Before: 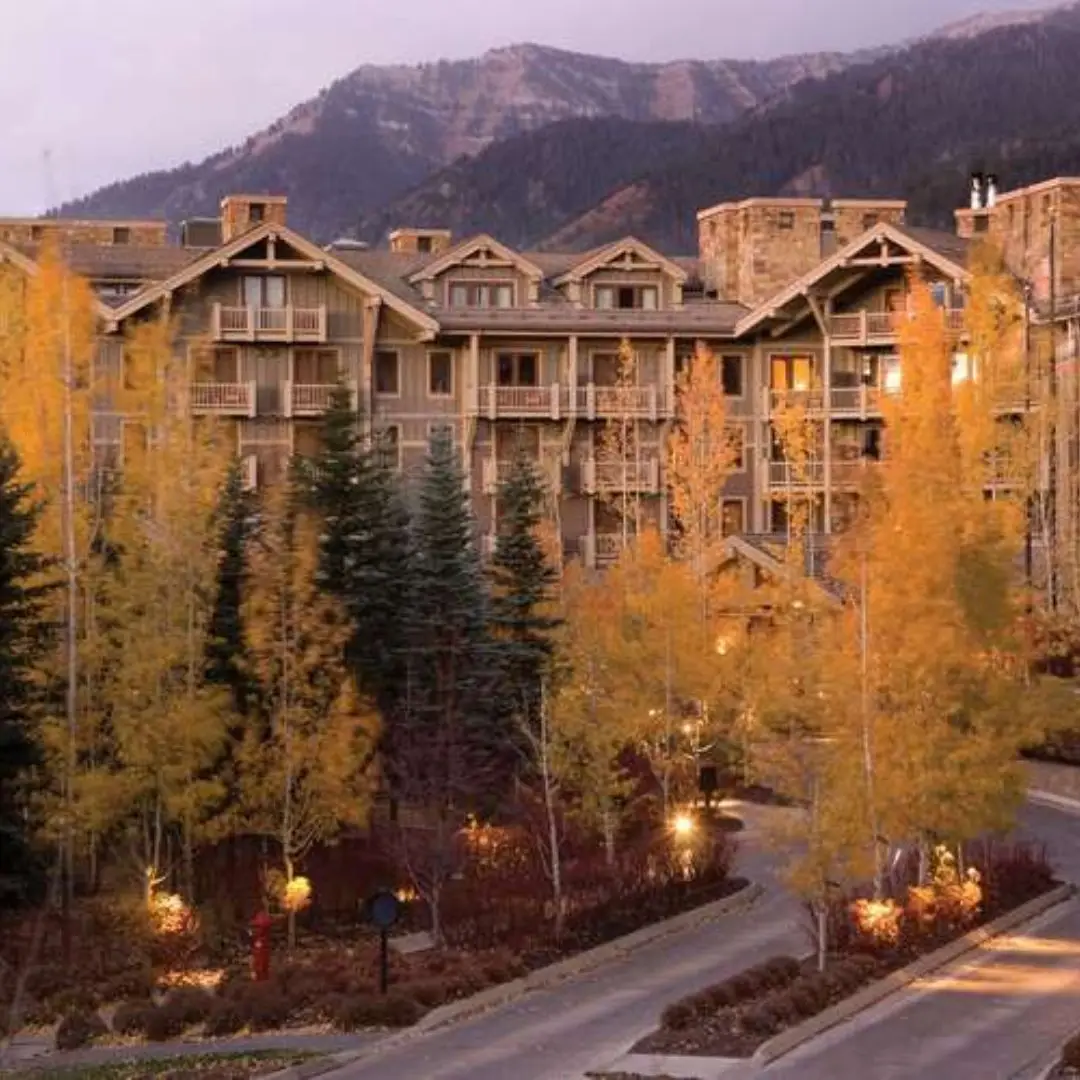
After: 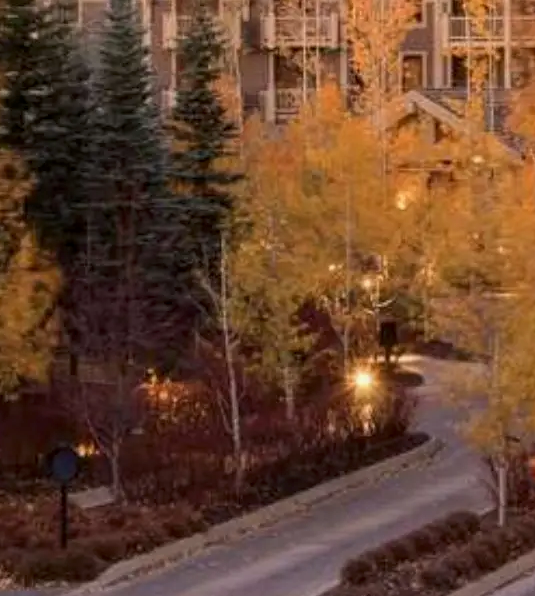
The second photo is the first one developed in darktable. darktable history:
shadows and highlights: shadows -20.2, white point adjustment -2.02, highlights -34.98
crop: left 29.633%, top 41.294%, right 20.748%, bottom 3.504%
local contrast: highlights 100%, shadows 102%, detail 119%, midtone range 0.2
